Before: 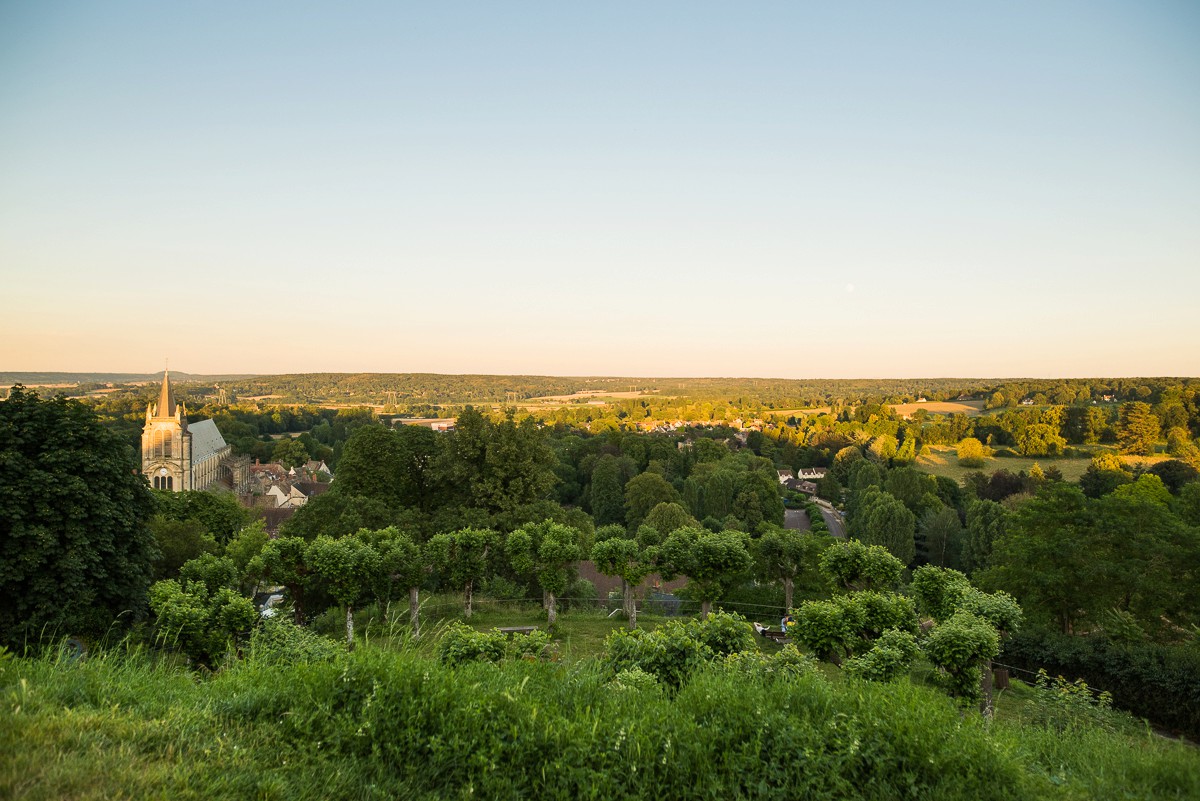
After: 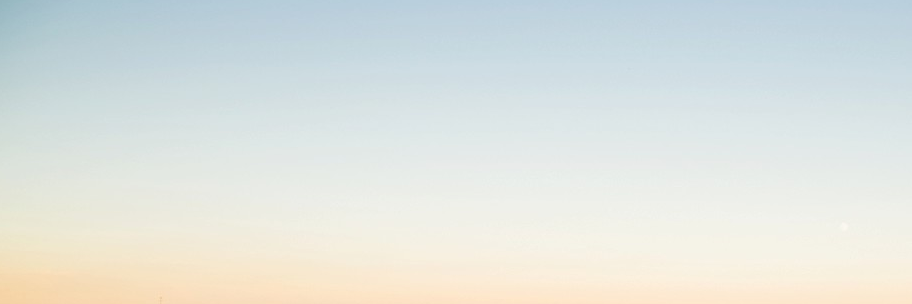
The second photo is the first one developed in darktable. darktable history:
crop: left 0.57%, top 7.646%, right 23.369%, bottom 54.344%
